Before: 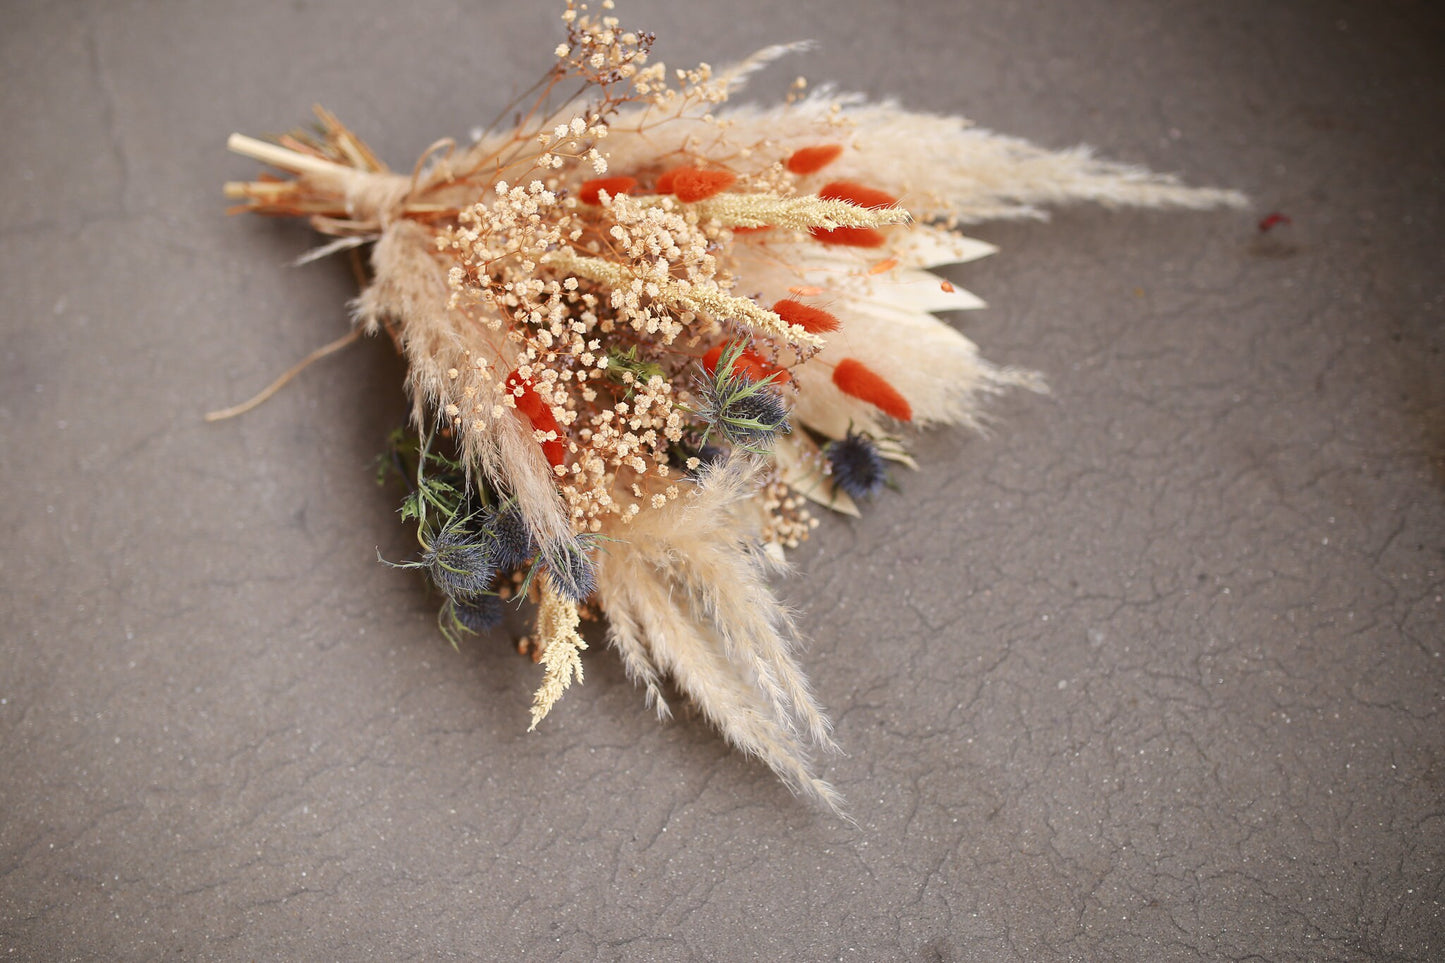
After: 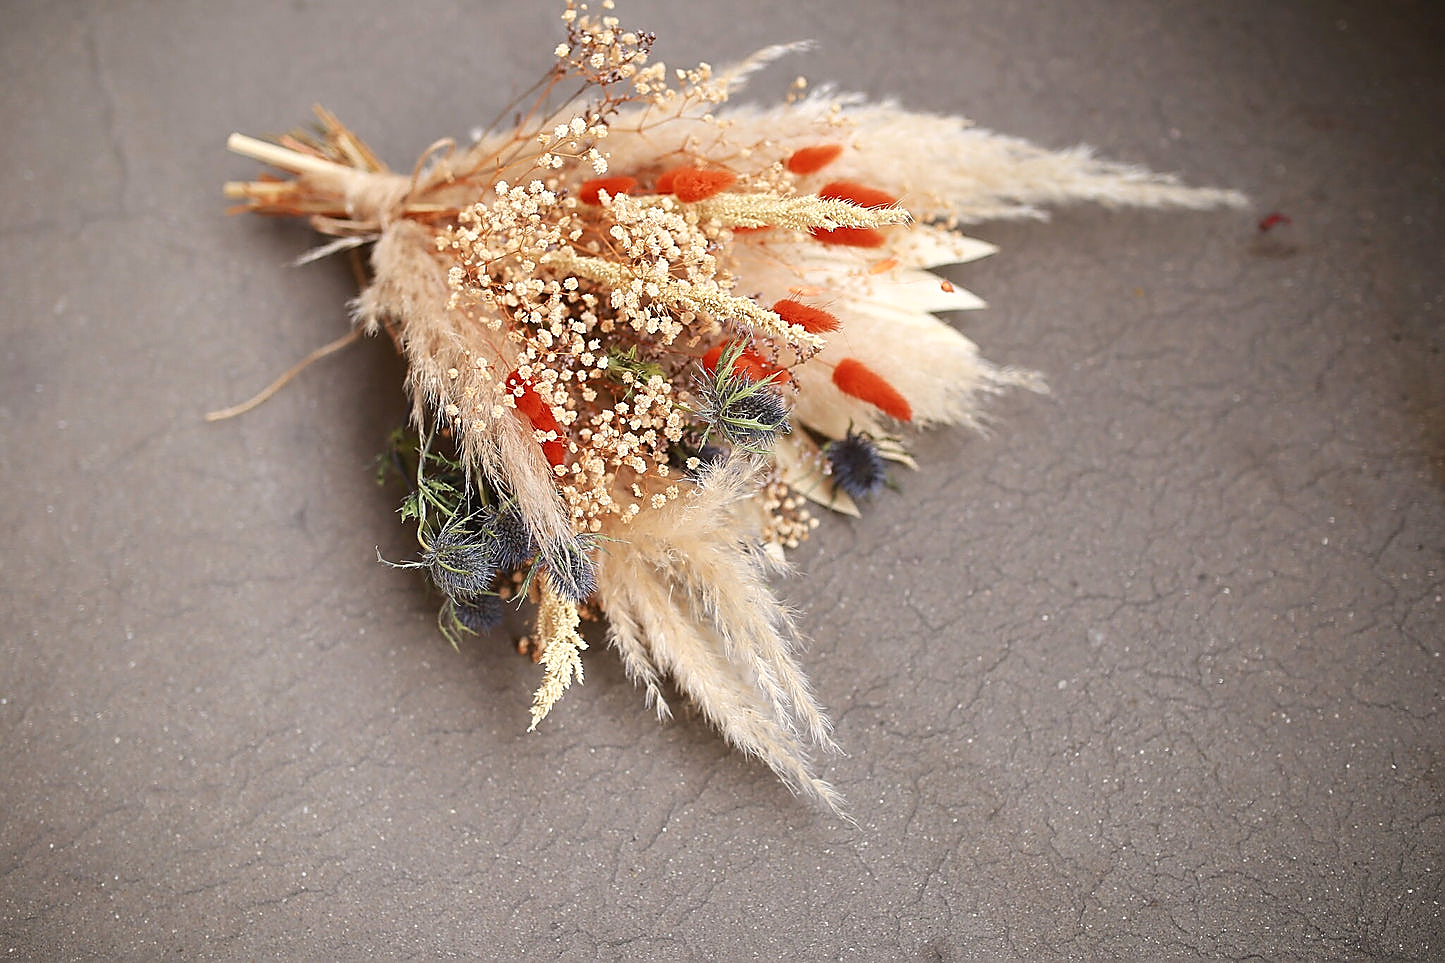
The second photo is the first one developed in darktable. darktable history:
sharpen: radius 1.4, amount 1.25, threshold 0.7
exposure: exposure 0.2 EV, compensate highlight preservation false
